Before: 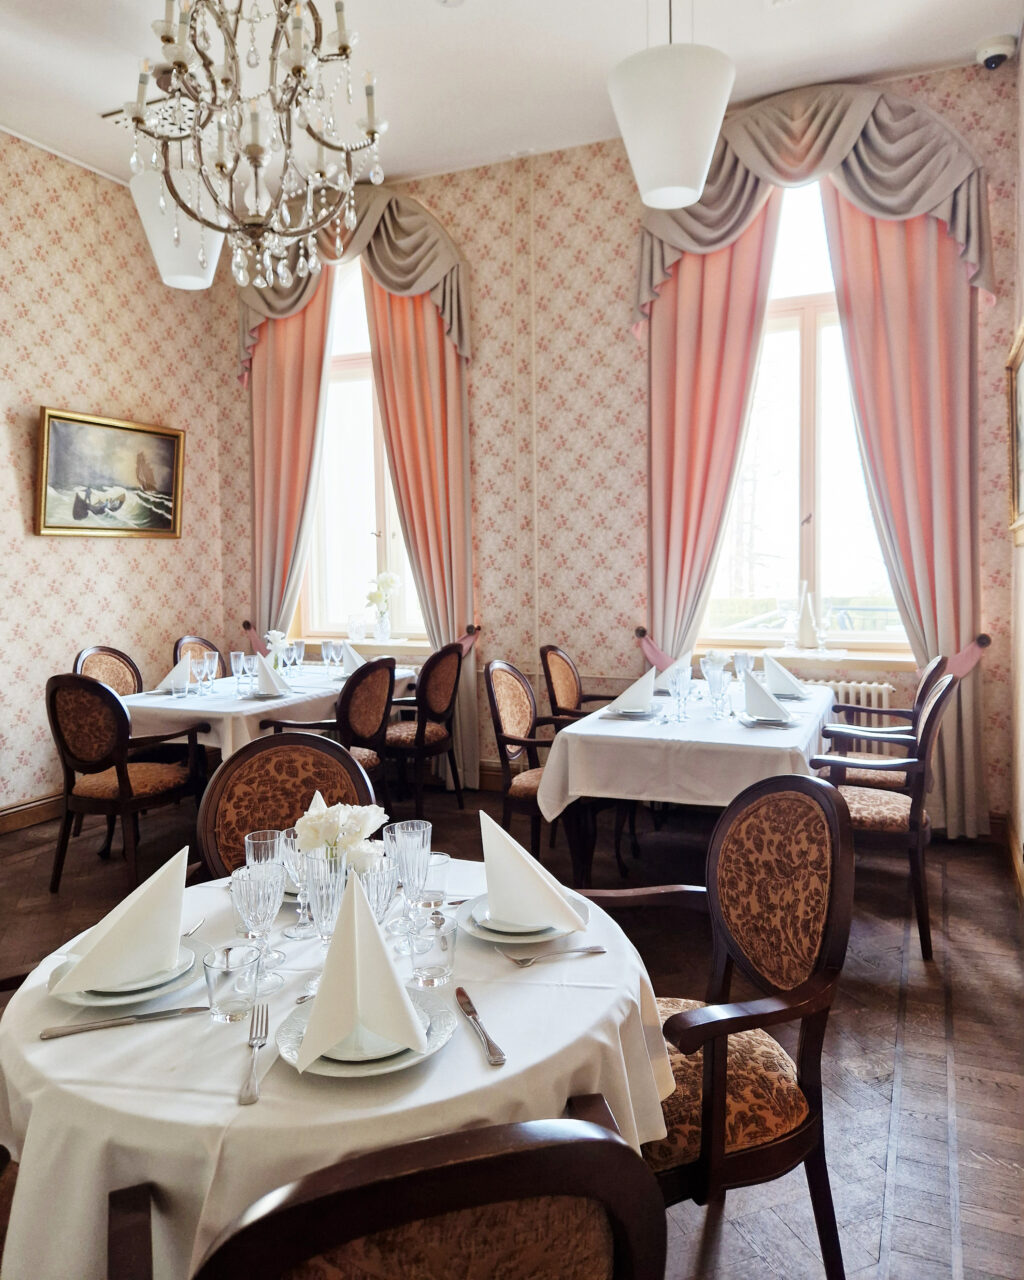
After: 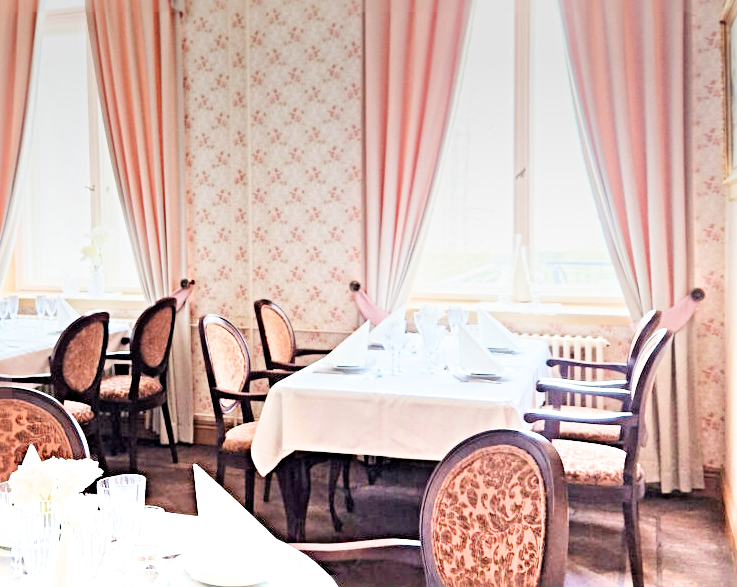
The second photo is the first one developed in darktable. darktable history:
crop and rotate: left 27.938%, top 27.046%, bottom 27.046%
filmic rgb: black relative exposure -7.32 EV, white relative exposure 5.09 EV, hardness 3.2
graduated density: density -3.9 EV
sharpen: radius 4.883
exposure: exposure 0.657 EV, compensate highlight preservation false
